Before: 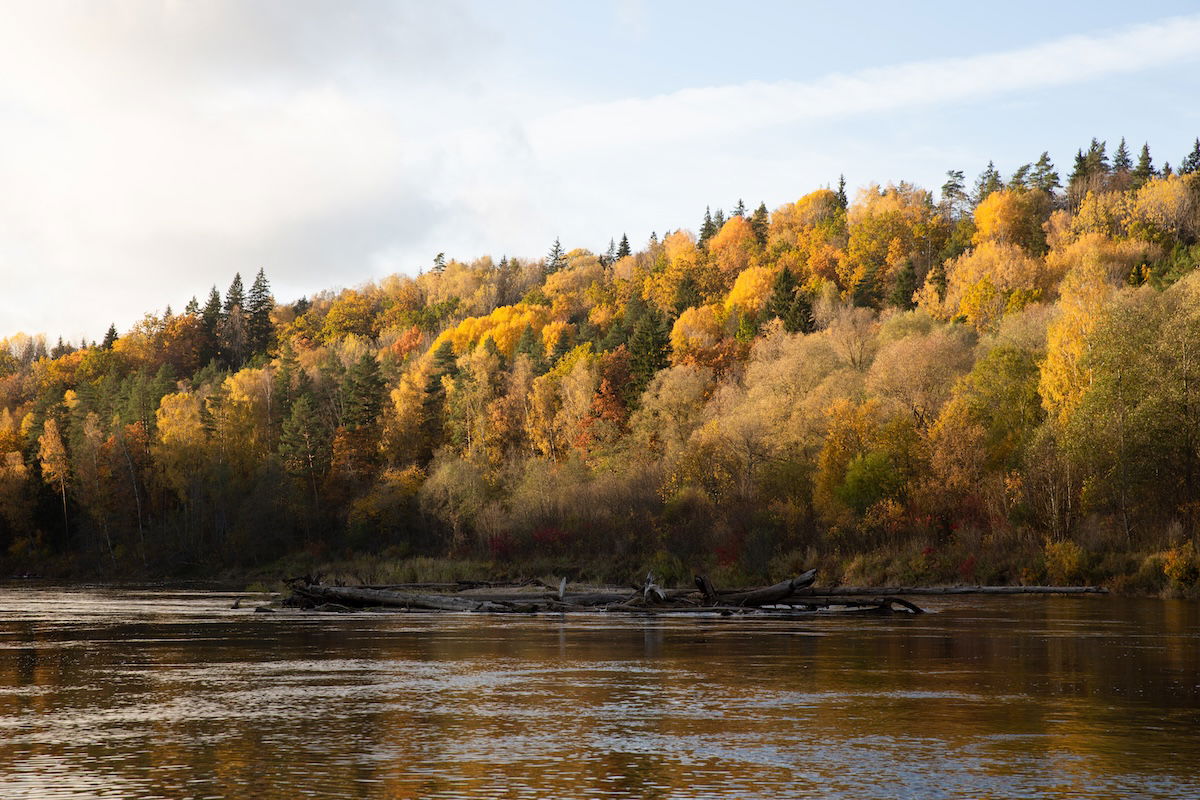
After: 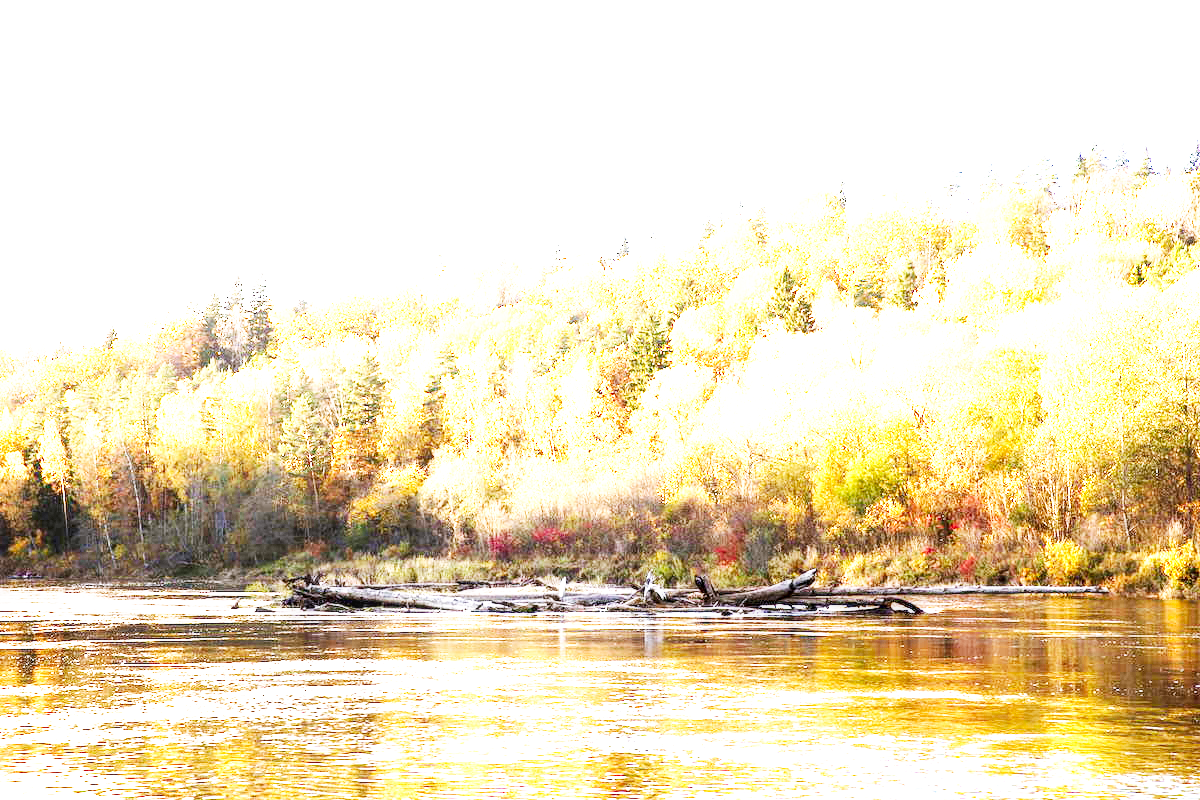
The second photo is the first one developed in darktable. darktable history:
base curve: curves: ch0 [(0, 0) (0.007, 0.004) (0.027, 0.03) (0.046, 0.07) (0.207, 0.54) (0.442, 0.872) (0.673, 0.972) (1, 1)], preserve colors none
white balance: red 1.004, blue 1.096
exposure: exposure 3 EV, compensate highlight preservation false
local contrast: detail 130%
